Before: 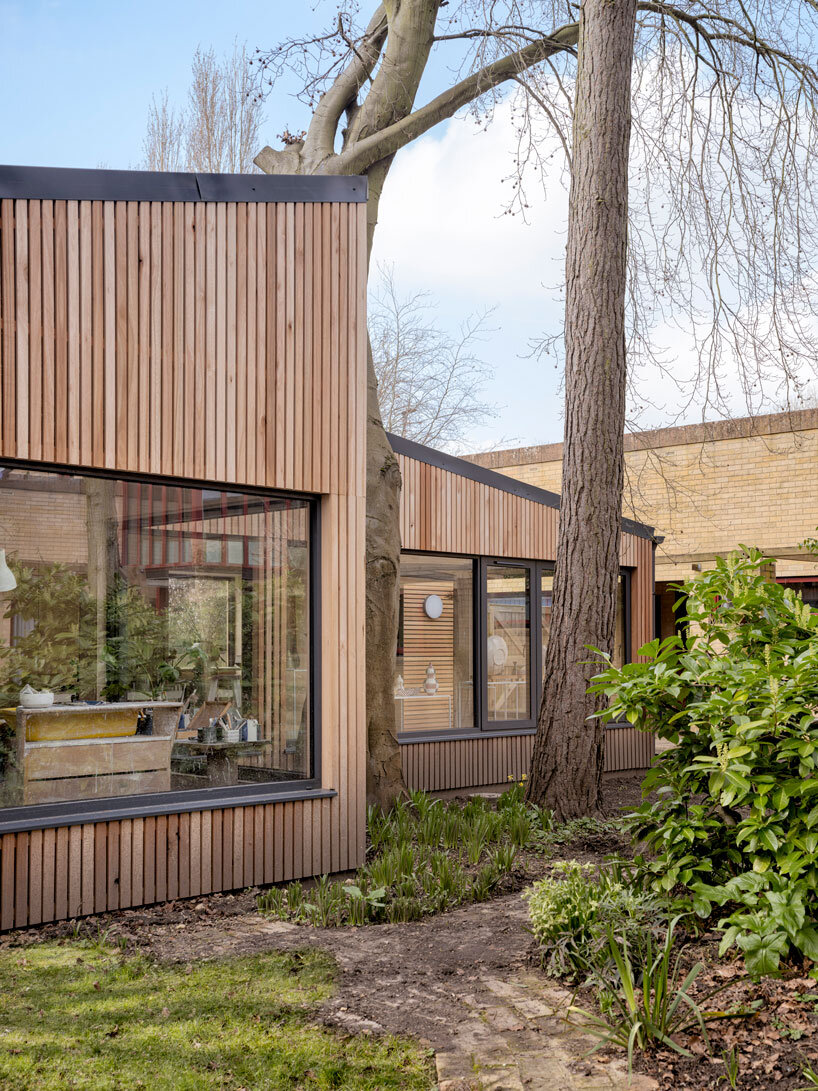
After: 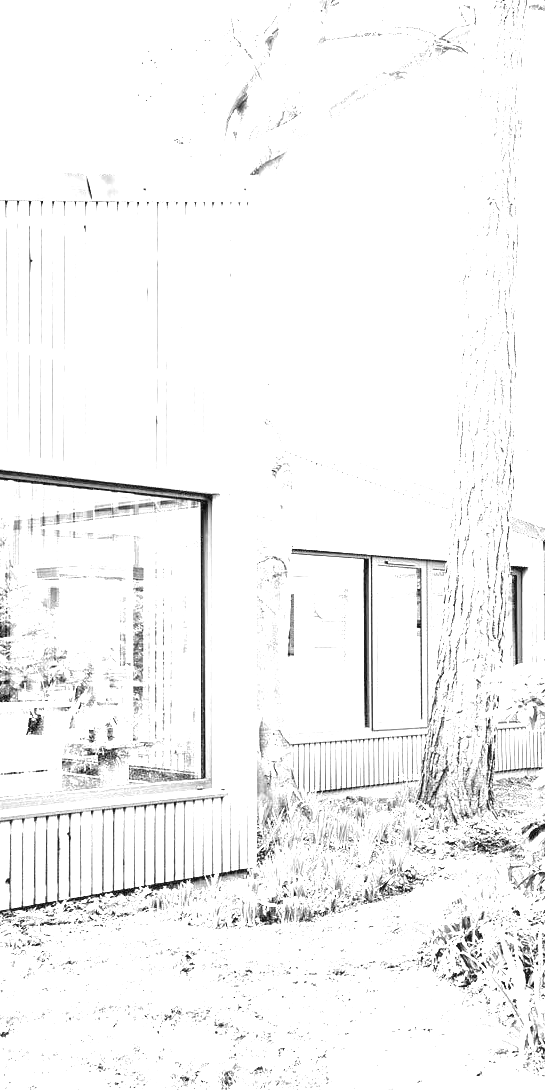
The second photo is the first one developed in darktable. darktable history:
exposure: black level correction 0, exposure 4 EV, compensate exposure bias true, compensate highlight preservation false
monochrome: on, module defaults
crop and rotate: left 13.409%, right 19.924%
